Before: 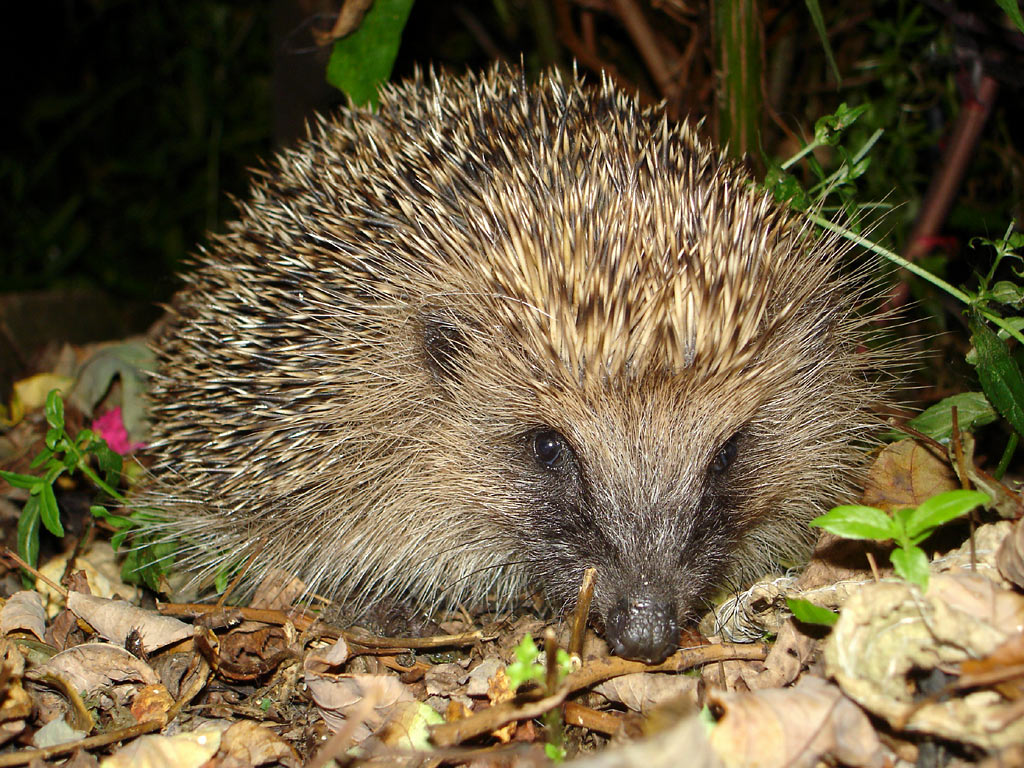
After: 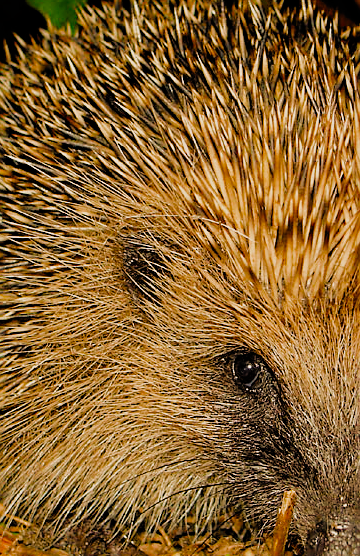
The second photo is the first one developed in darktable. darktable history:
crop and rotate: left 29.476%, top 10.214%, right 35.32%, bottom 17.333%
sharpen: on, module defaults
white balance: red 1.138, green 0.996, blue 0.812
filmic rgb: black relative exposure -4.4 EV, white relative exposure 5 EV, threshold 3 EV, hardness 2.23, latitude 40.06%, contrast 1.15, highlights saturation mix 10%, shadows ↔ highlights balance 1.04%, preserve chrominance RGB euclidean norm (legacy), color science v4 (2020), enable highlight reconstruction true
